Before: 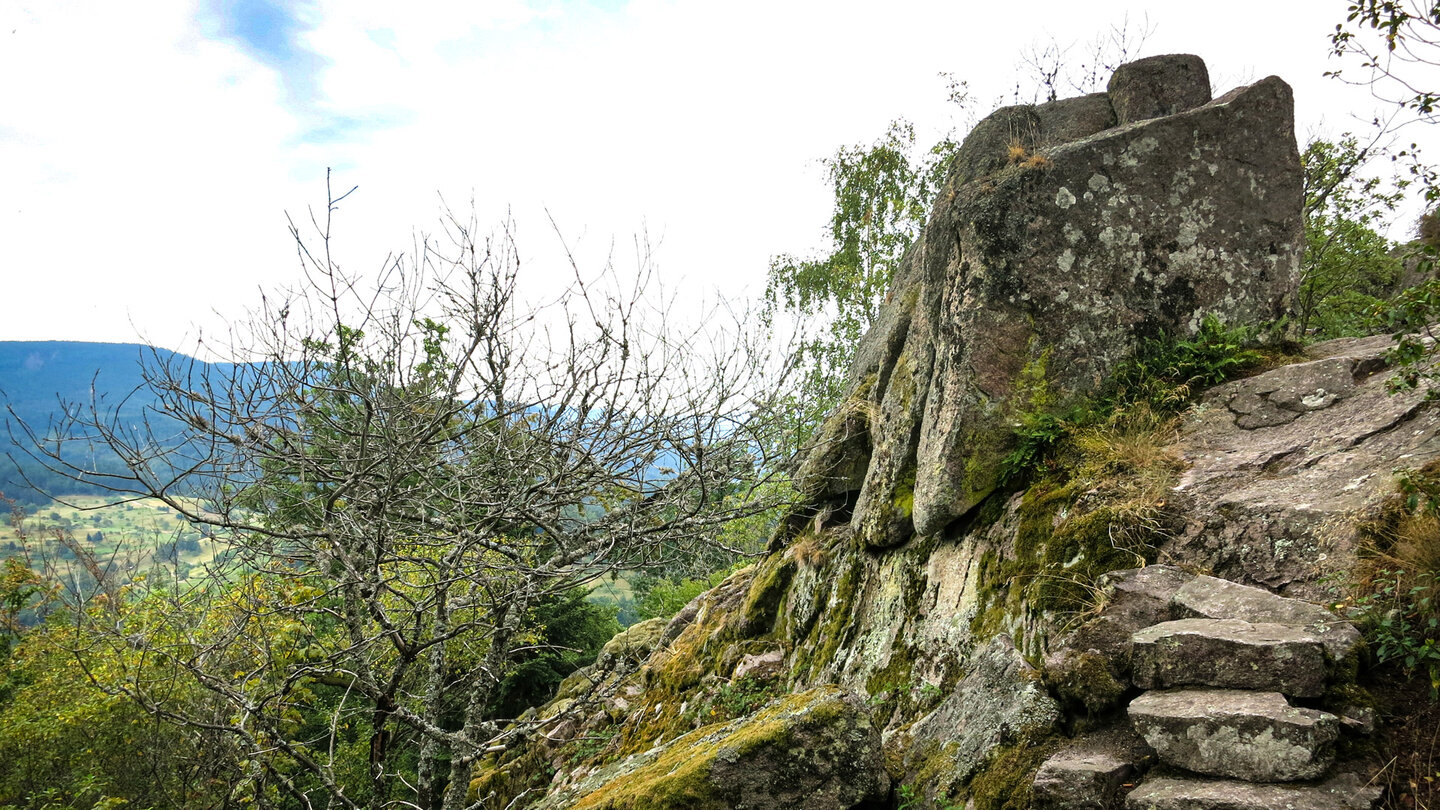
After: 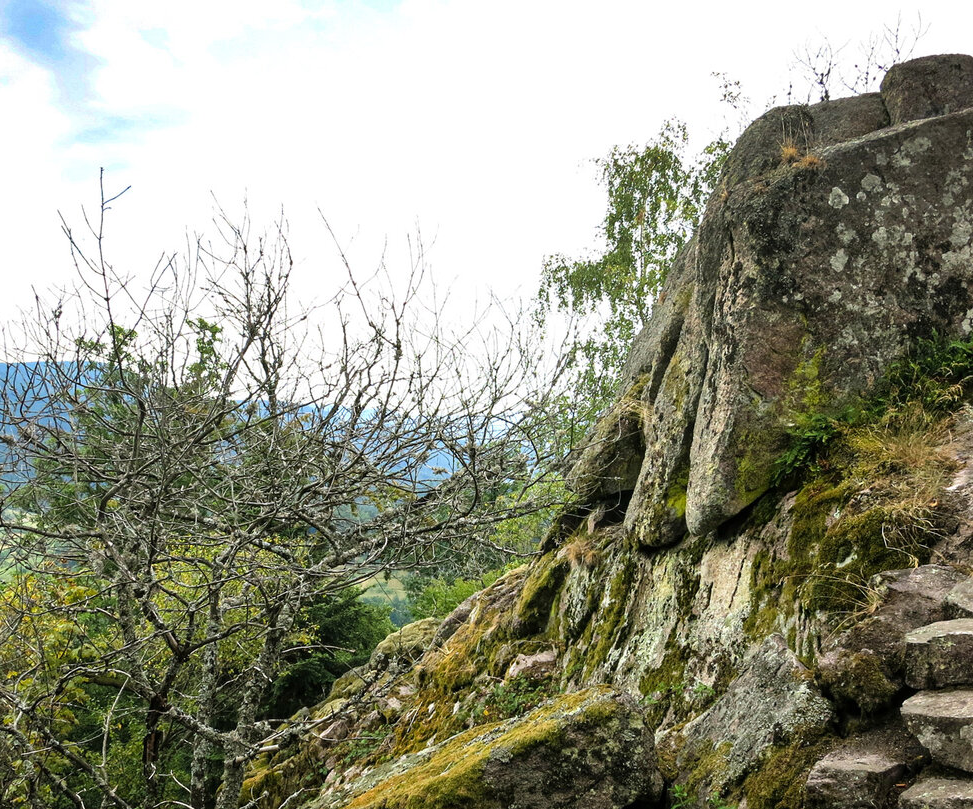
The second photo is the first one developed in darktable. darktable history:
crop and rotate: left 15.818%, right 16.563%
